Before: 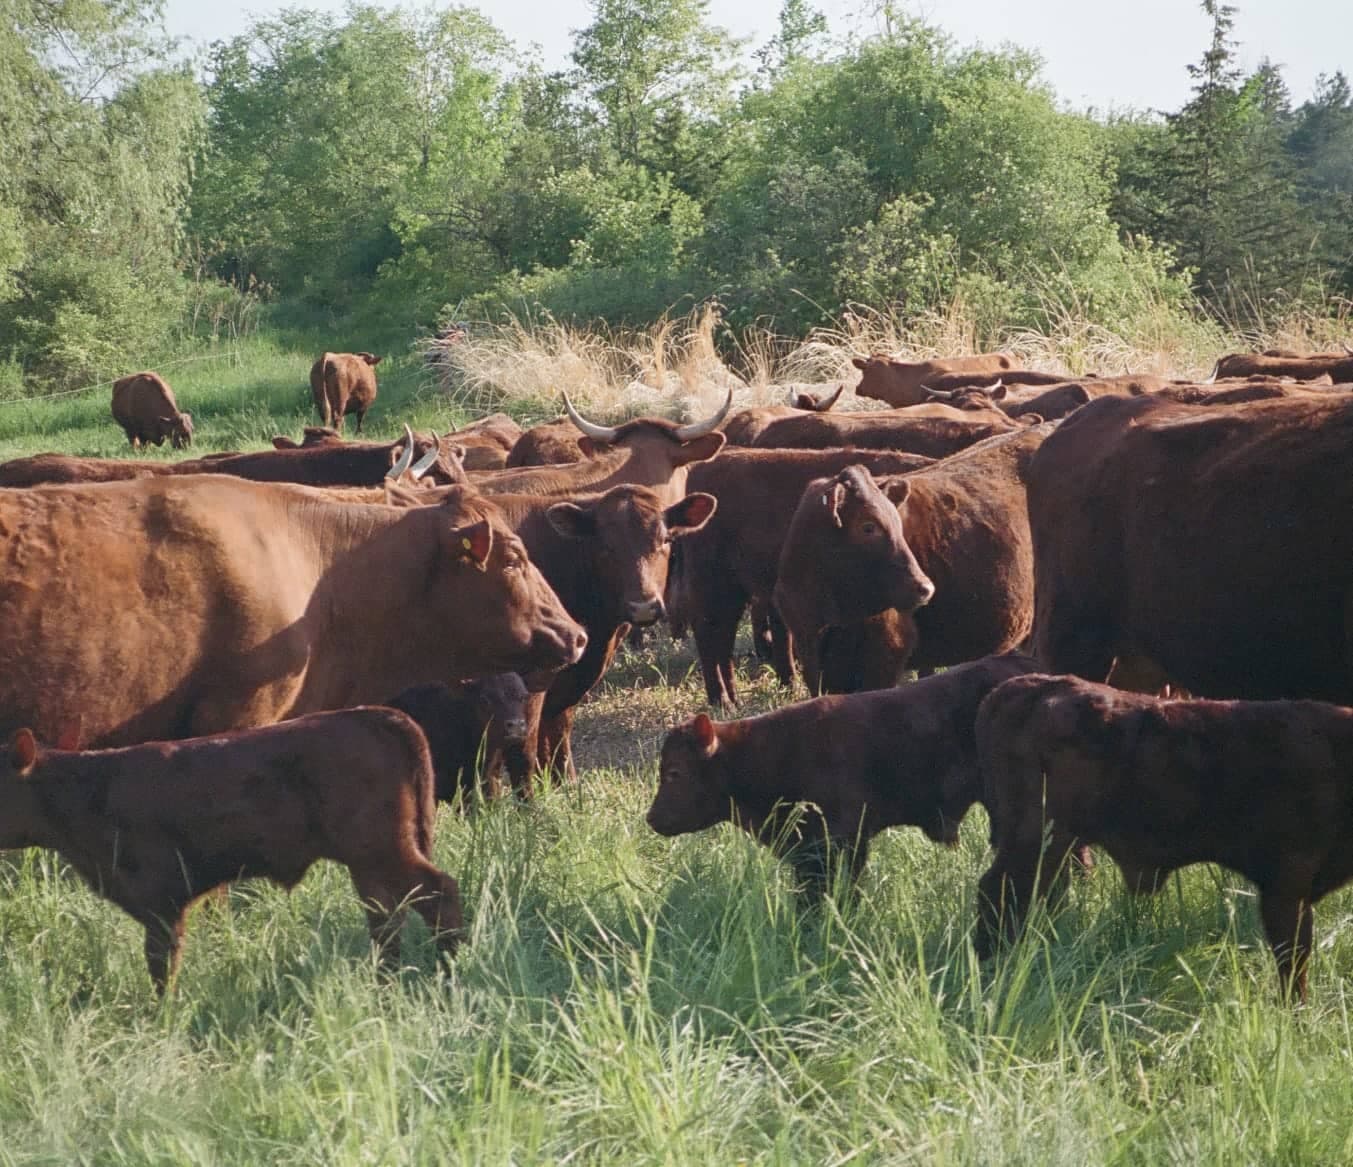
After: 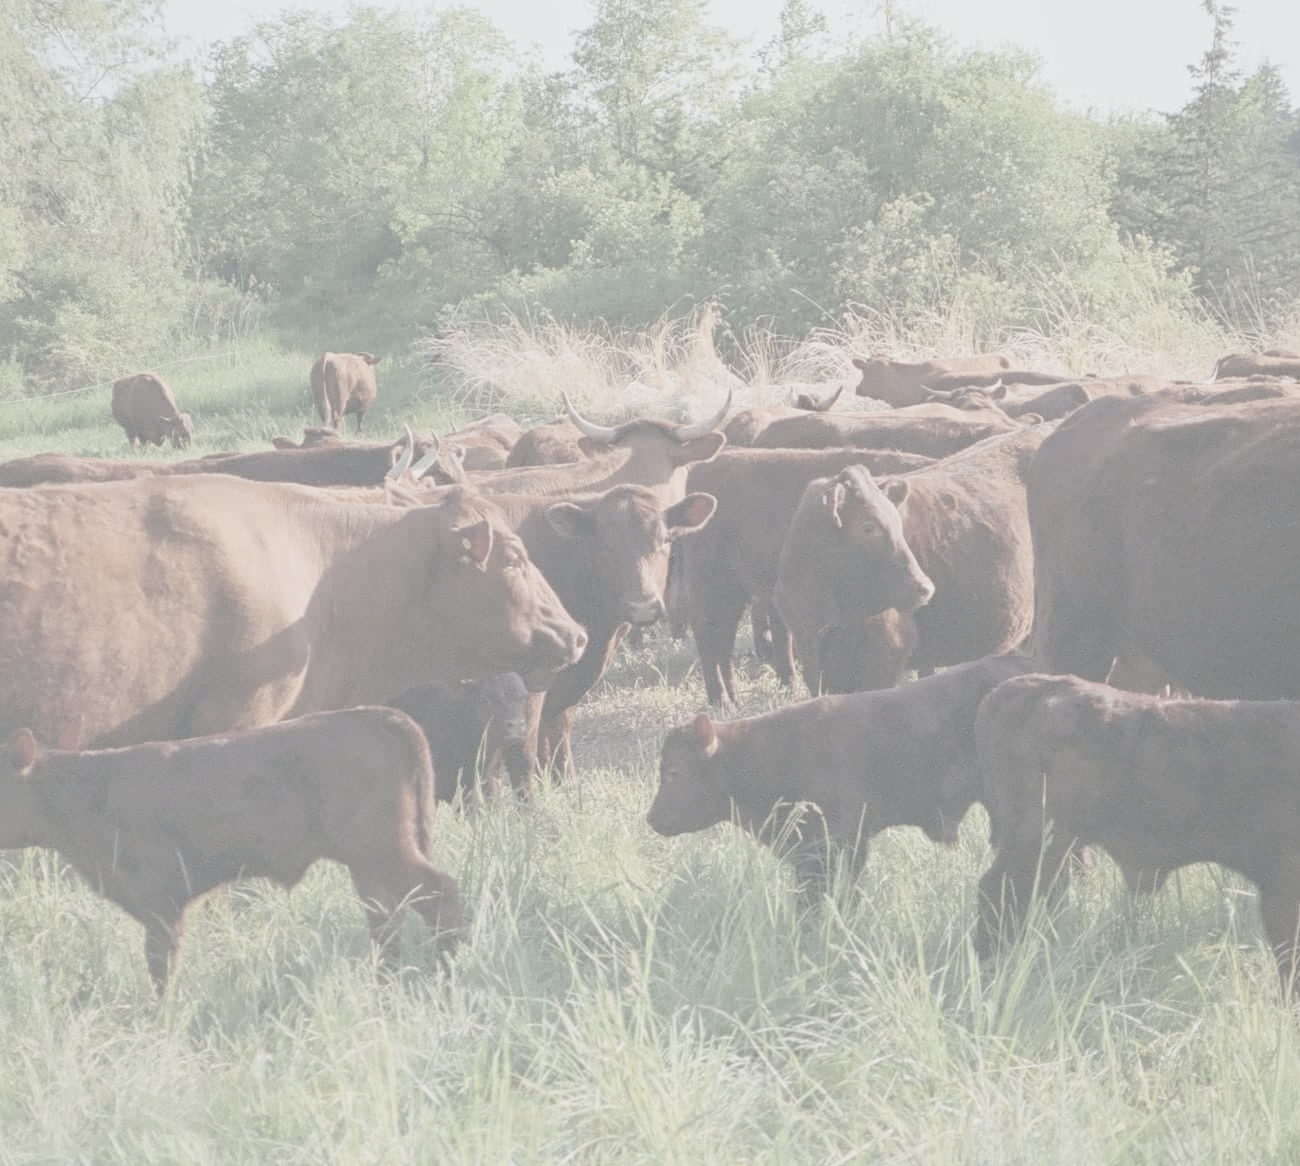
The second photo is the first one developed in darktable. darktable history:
velvia: strength 36.41%
contrast brightness saturation: contrast -0.308, brightness 0.761, saturation -0.798
crop: right 3.862%, bottom 0.028%
